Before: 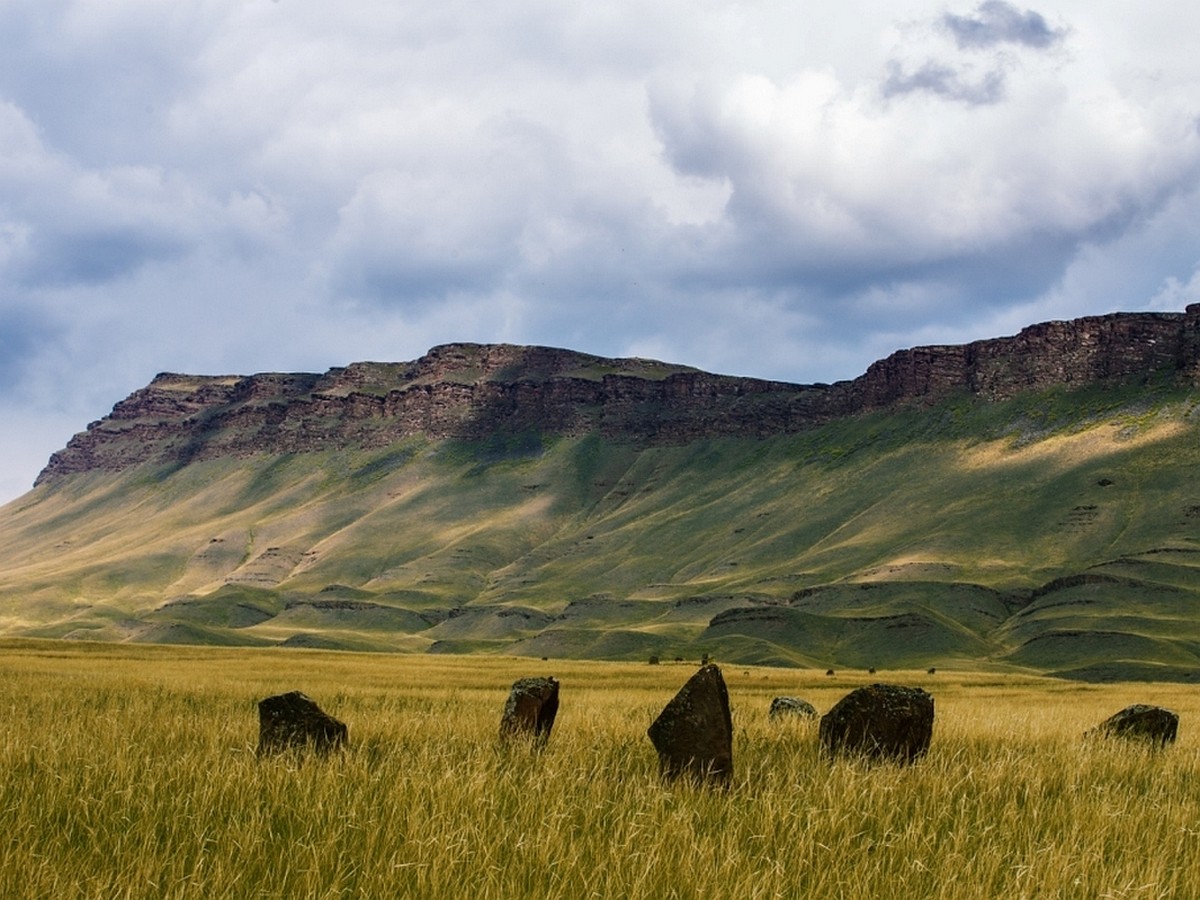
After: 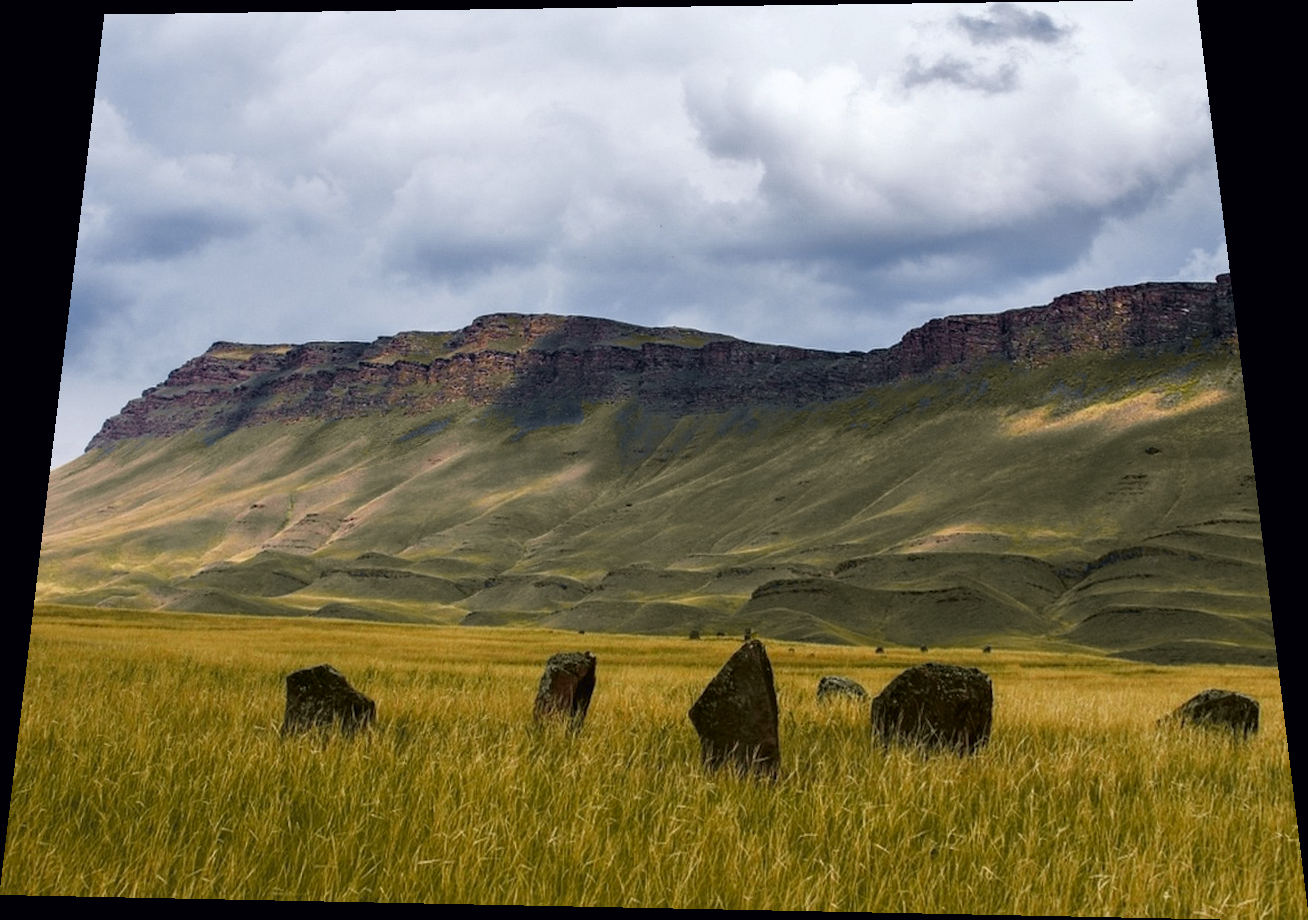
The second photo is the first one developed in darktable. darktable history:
tone curve: curves: ch0 [(0, 0) (0.15, 0.17) (0.452, 0.437) (0.611, 0.588) (0.751, 0.749) (1, 1)]; ch1 [(0, 0) (0.325, 0.327) (0.412, 0.45) (0.453, 0.484) (0.5, 0.499) (0.541, 0.55) (0.617, 0.612) (0.695, 0.697) (1, 1)]; ch2 [(0, 0) (0.386, 0.397) (0.452, 0.459) (0.505, 0.498) (0.524, 0.547) (0.574, 0.566) (0.633, 0.641) (1, 1)], color space Lab, independent channels, preserve colors none
rotate and perspective: rotation 0.128°, lens shift (vertical) -0.181, lens shift (horizontal) -0.044, shear 0.001, automatic cropping off
